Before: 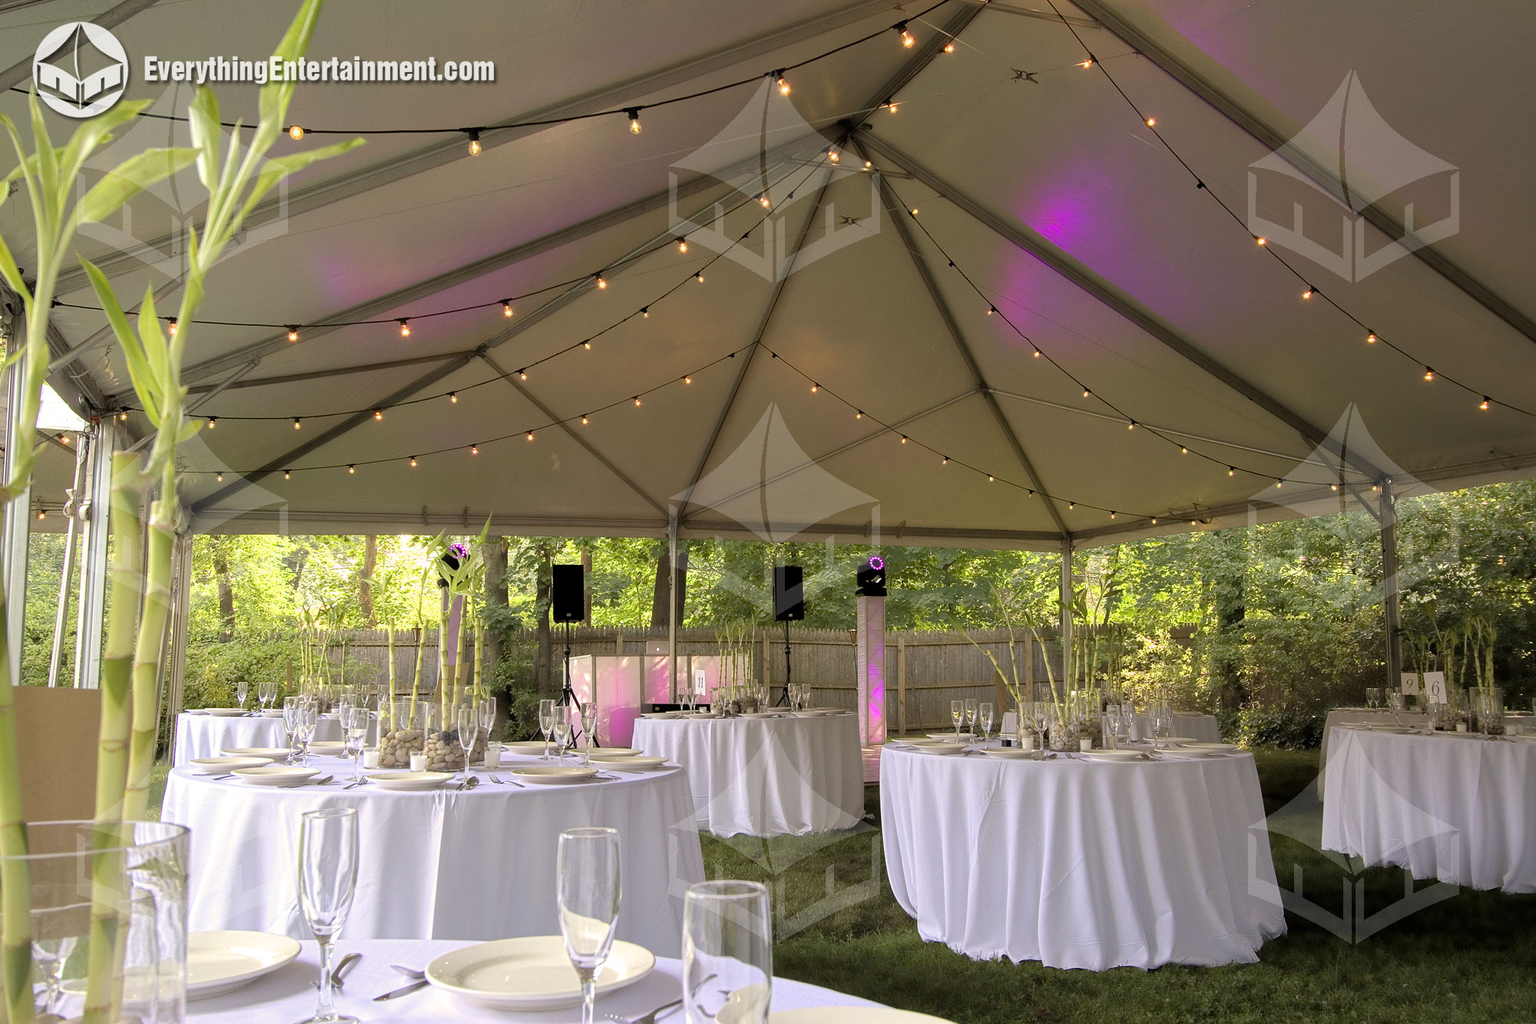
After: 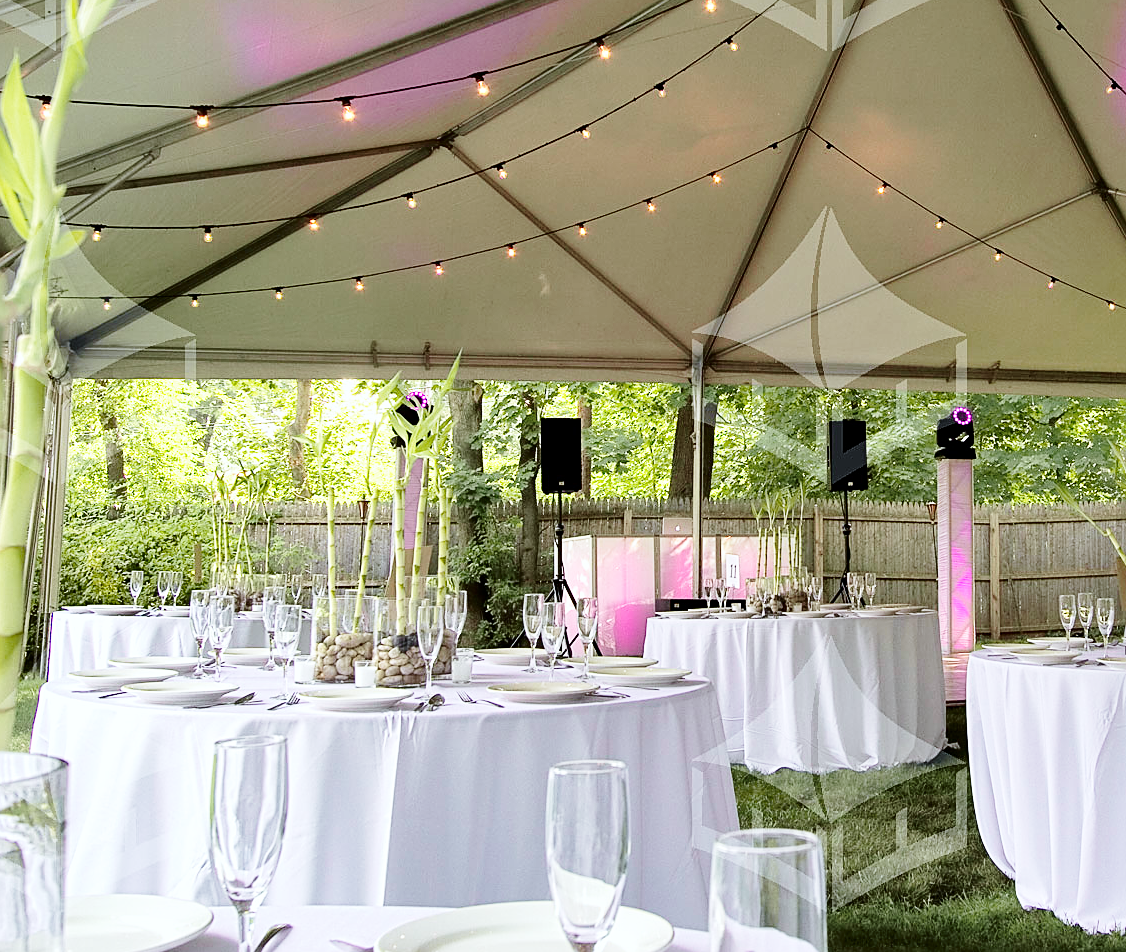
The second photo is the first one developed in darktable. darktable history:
sharpen: on, module defaults
base curve: curves: ch0 [(0, 0) (0.028, 0.03) (0.121, 0.232) (0.46, 0.748) (0.859, 0.968) (1, 1)], preserve colors none
crop: left 8.966%, top 23.852%, right 34.699%, bottom 4.703%
tone curve: curves: ch0 [(0.003, 0) (0.066, 0.023) (0.149, 0.094) (0.264, 0.238) (0.395, 0.421) (0.517, 0.56) (0.688, 0.743) (0.813, 0.846) (1, 1)]; ch1 [(0, 0) (0.164, 0.115) (0.337, 0.332) (0.39, 0.398) (0.464, 0.461) (0.501, 0.5) (0.521, 0.535) (0.571, 0.588) (0.652, 0.681) (0.733, 0.749) (0.811, 0.796) (1, 1)]; ch2 [(0, 0) (0.337, 0.382) (0.464, 0.476) (0.501, 0.502) (0.527, 0.54) (0.556, 0.567) (0.6, 0.59) (0.687, 0.675) (1, 1)], color space Lab, independent channels, preserve colors none
shadows and highlights: soften with gaussian
white balance: red 0.924, blue 1.095
